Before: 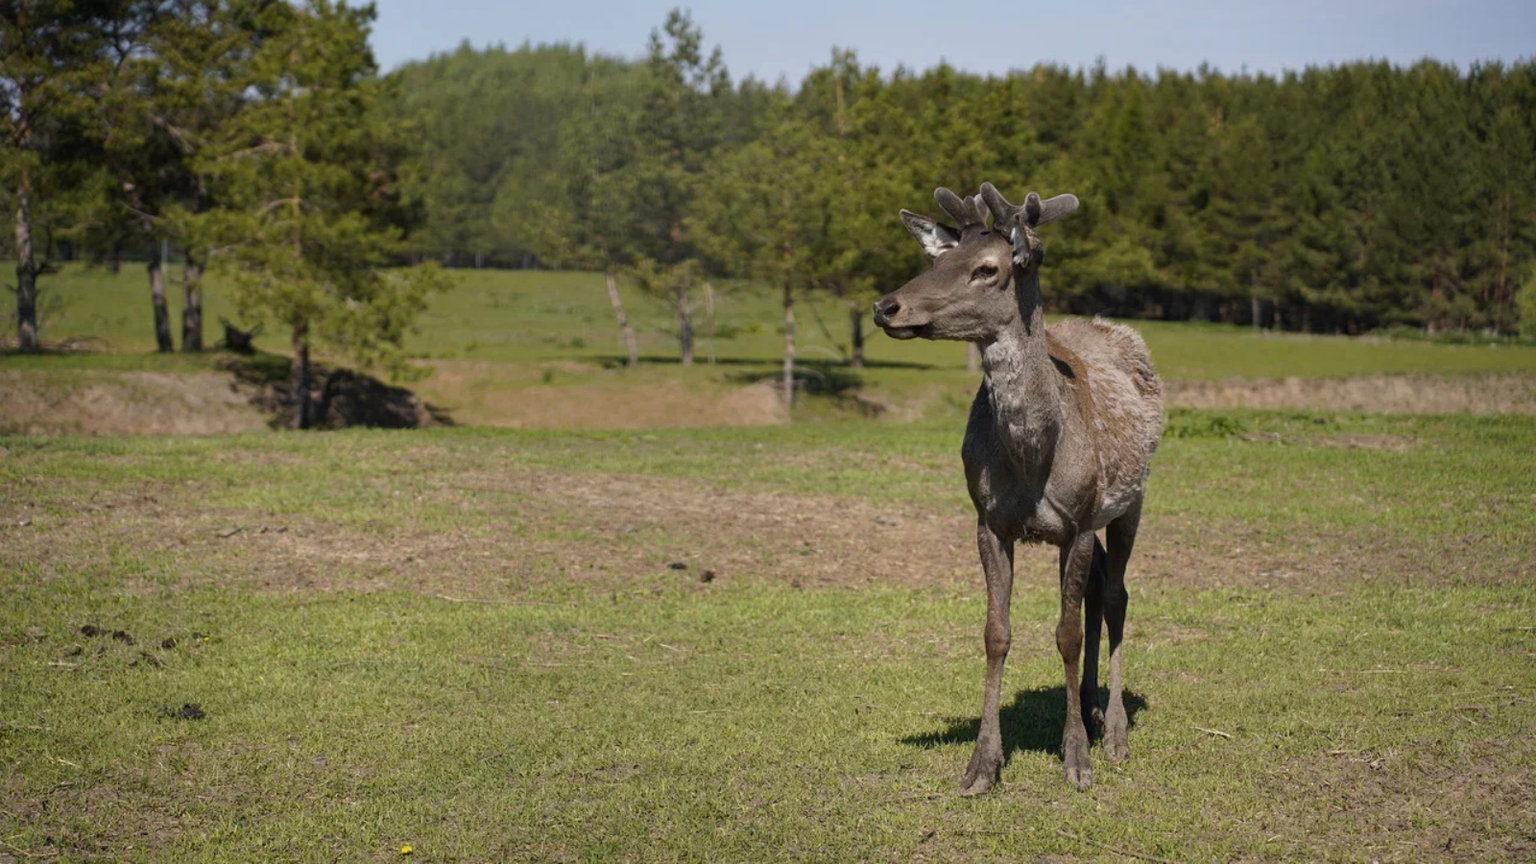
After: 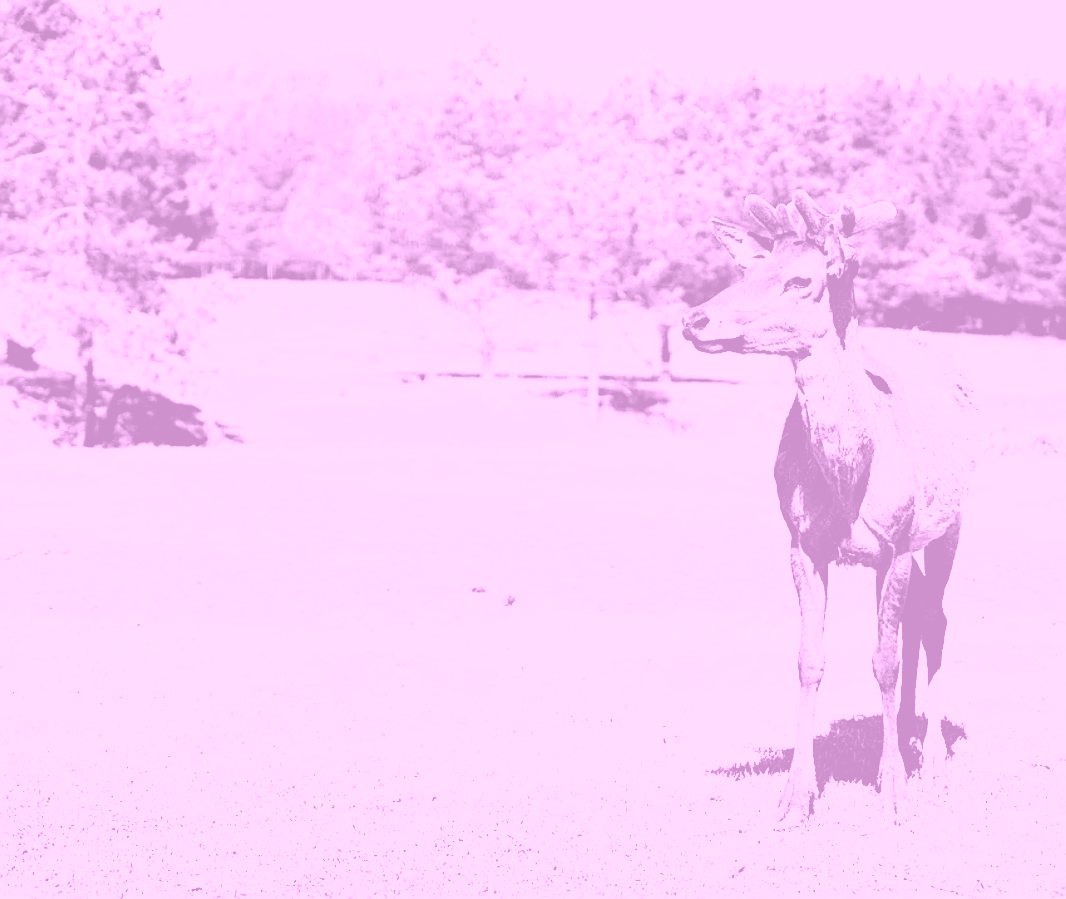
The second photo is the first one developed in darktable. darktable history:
crop and rotate: left 14.292%, right 19.041%
color balance: input saturation 134.34%, contrast -10.04%, contrast fulcrum 19.67%, output saturation 133.51%
exposure: exposure 1 EV, compensate highlight preservation false
tone equalizer: -8 EV -0.001 EV, -7 EV 0.001 EV, -6 EV -0.002 EV, -5 EV -0.003 EV, -4 EV -0.062 EV, -3 EV -0.222 EV, -2 EV -0.267 EV, -1 EV 0.105 EV, +0 EV 0.303 EV
sharpen: on, module defaults
filmic rgb: black relative exposure -5 EV, hardness 2.88, contrast 1.3
rgb curve: curves: ch0 [(0, 0) (0.21, 0.15) (0.24, 0.21) (0.5, 0.75) (0.75, 0.96) (0.89, 0.99) (1, 1)]; ch1 [(0, 0.02) (0.21, 0.13) (0.25, 0.2) (0.5, 0.67) (0.75, 0.9) (0.89, 0.97) (1, 1)]; ch2 [(0, 0.02) (0.21, 0.13) (0.25, 0.2) (0.5, 0.67) (0.75, 0.9) (0.89, 0.97) (1, 1)], compensate middle gray true
colorize: hue 331.2°, saturation 69%, source mix 30.28%, lightness 69.02%, version 1
